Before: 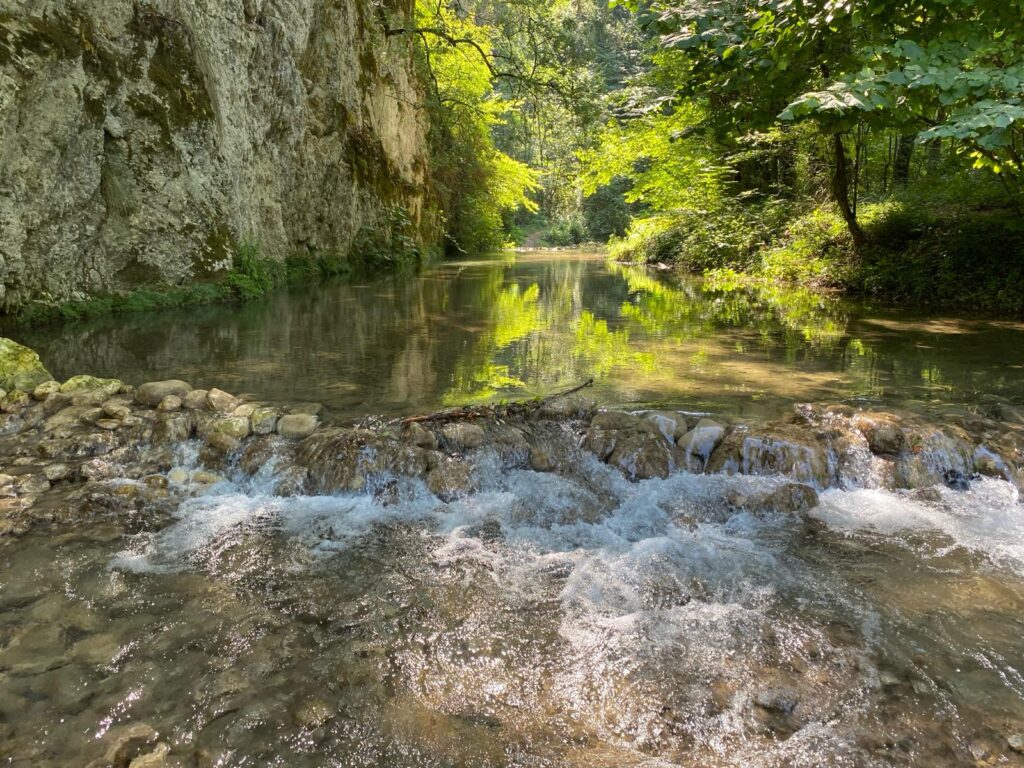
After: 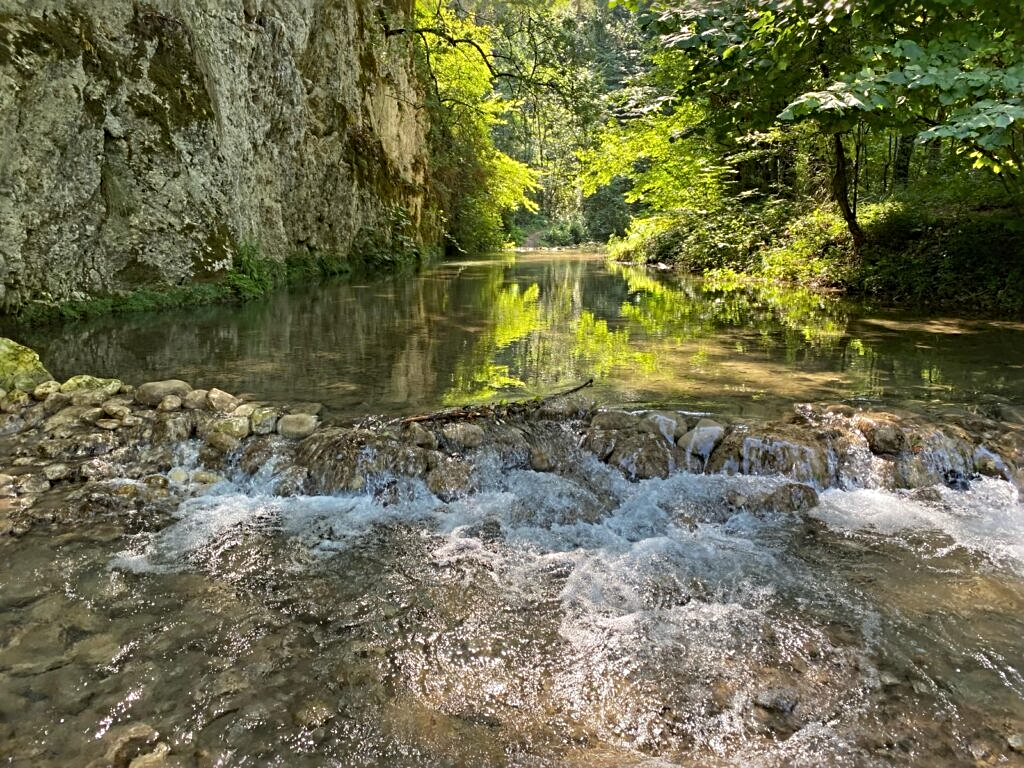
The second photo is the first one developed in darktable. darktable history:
sharpen: radius 4
exposure: exposure -0.041 EV, compensate highlight preservation false
